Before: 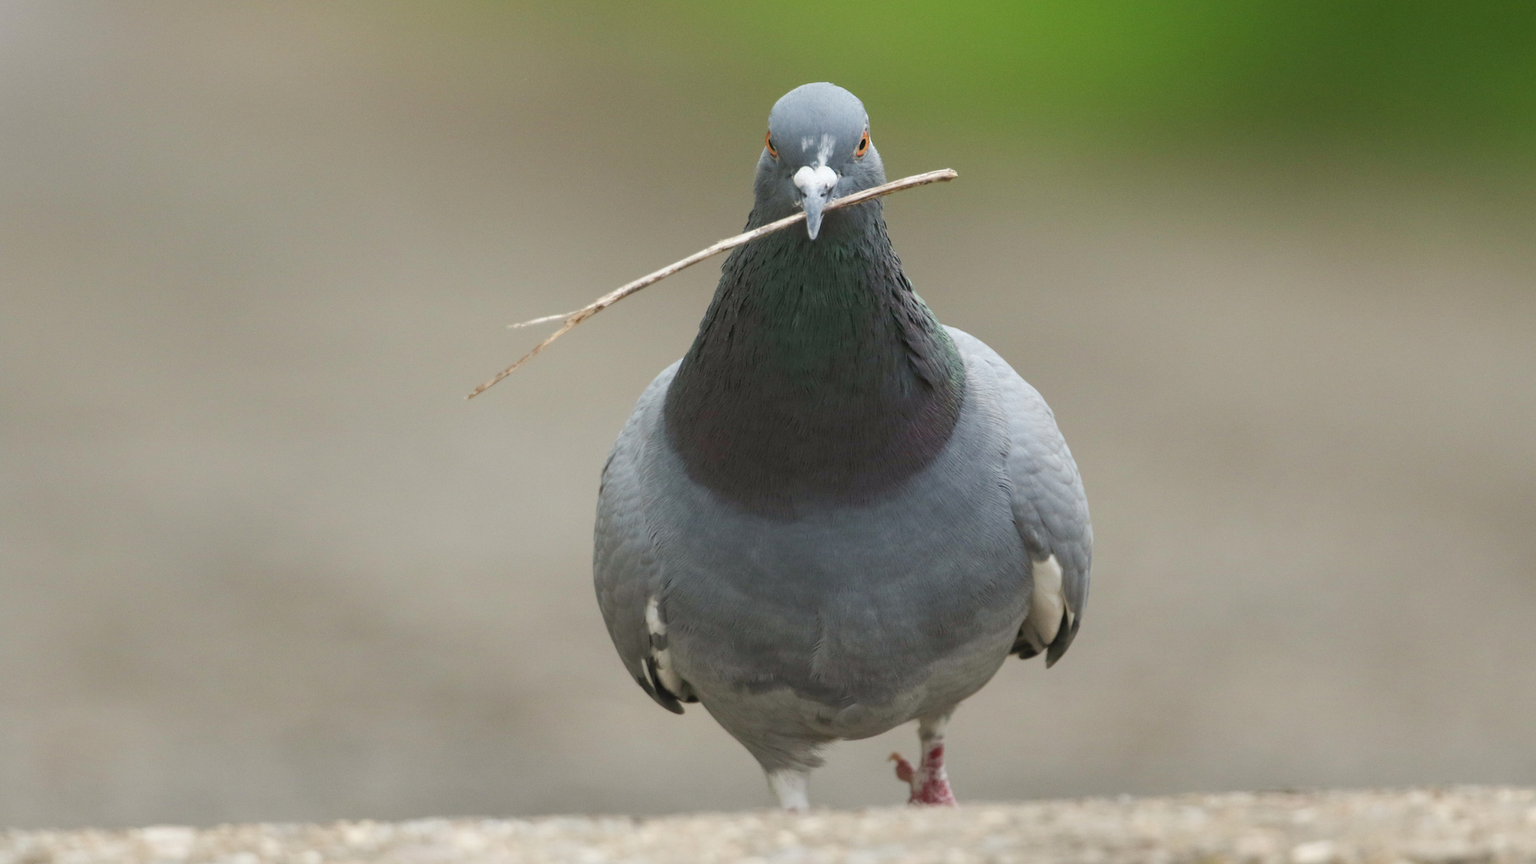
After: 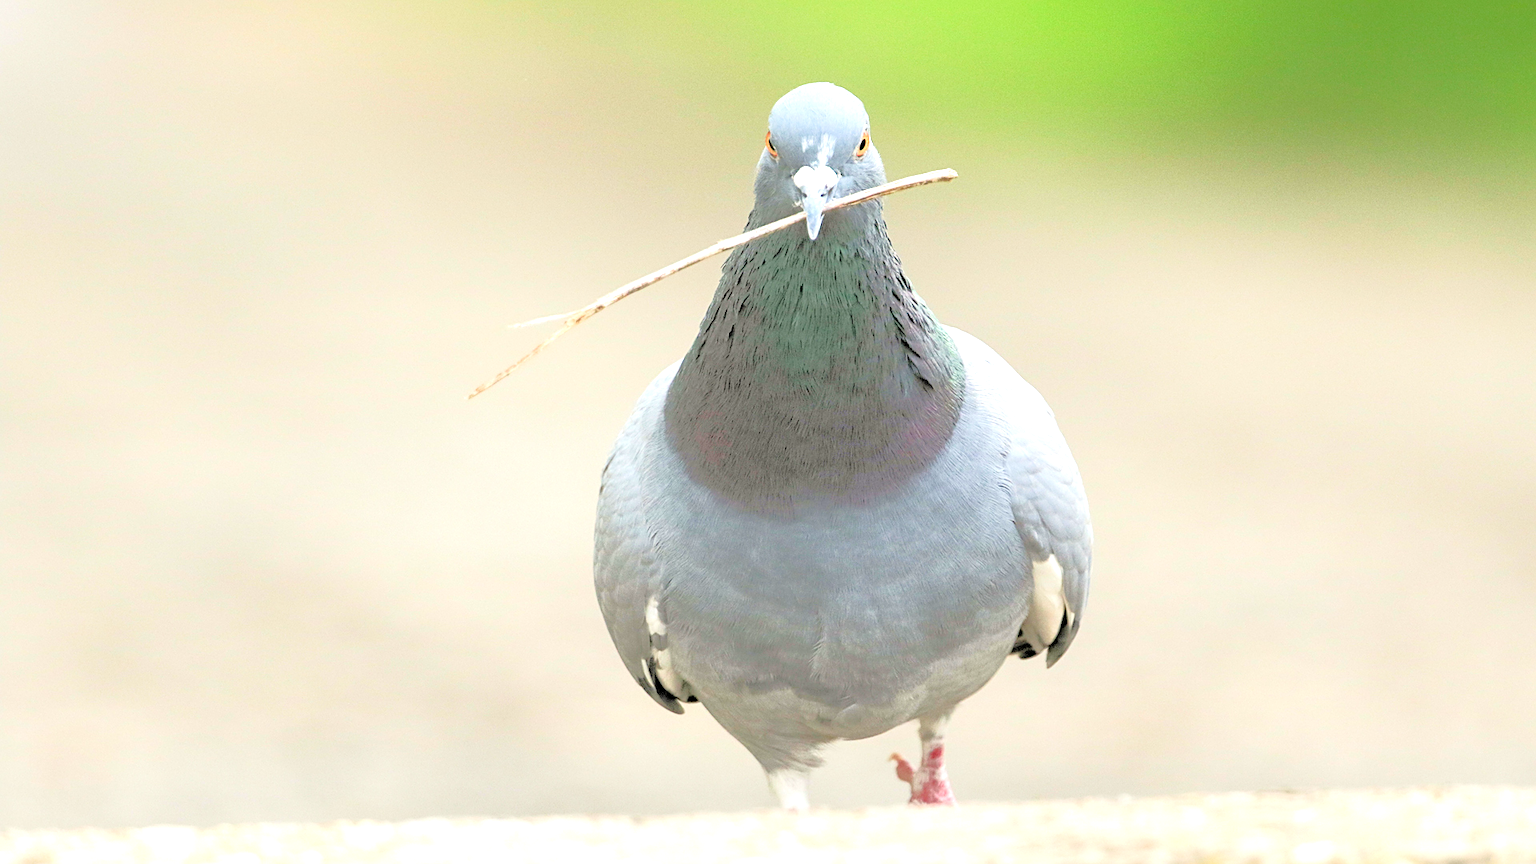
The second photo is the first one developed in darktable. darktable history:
levels: levels [0.072, 0.414, 0.976]
sharpen: on, module defaults
exposure: black level correction 0, exposure 1.172 EV, compensate exposure bias true, compensate highlight preservation false
tone equalizer: -8 EV -1.84 EV, -7 EV -1.13 EV, -6 EV -1.62 EV, edges refinement/feathering 500, mask exposure compensation -1.57 EV, preserve details no
